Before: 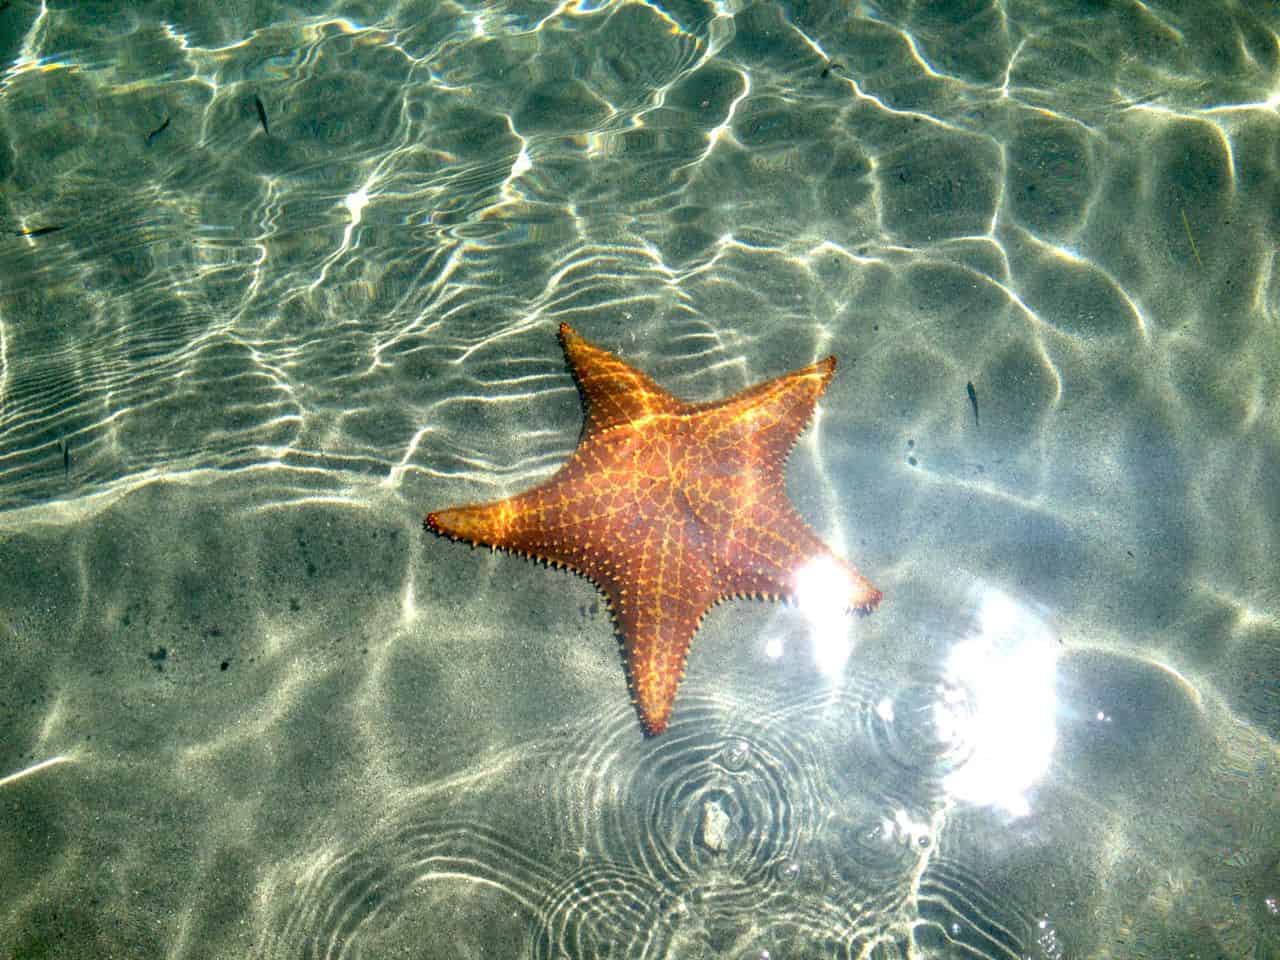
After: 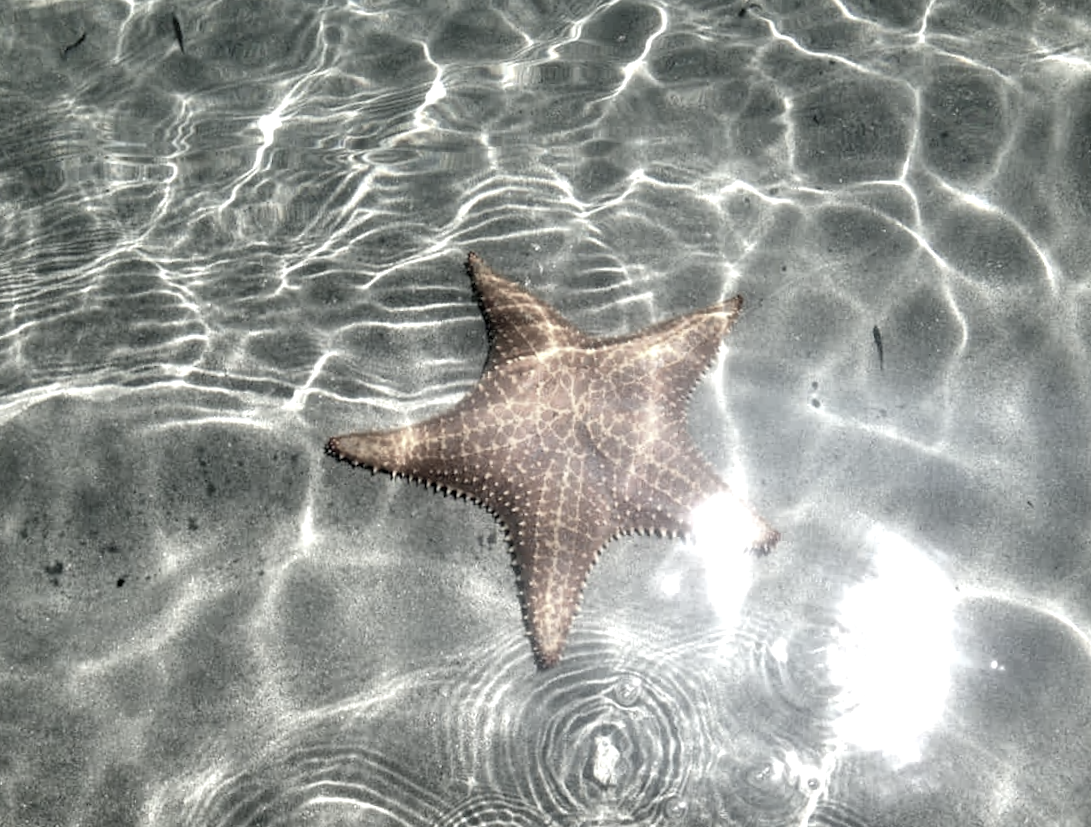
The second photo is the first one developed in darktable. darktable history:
crop and rotate: angle -3.27°, left 5.211%, top 5.211%, right 4.607%, bottom 4.607%
exposure: black level correction 0.001, exposure 0.3 EV, compensate highlight preservation false
color correction: saturation 0.2
rotate and perspective: rotation -1.17°, automatic cropping off
